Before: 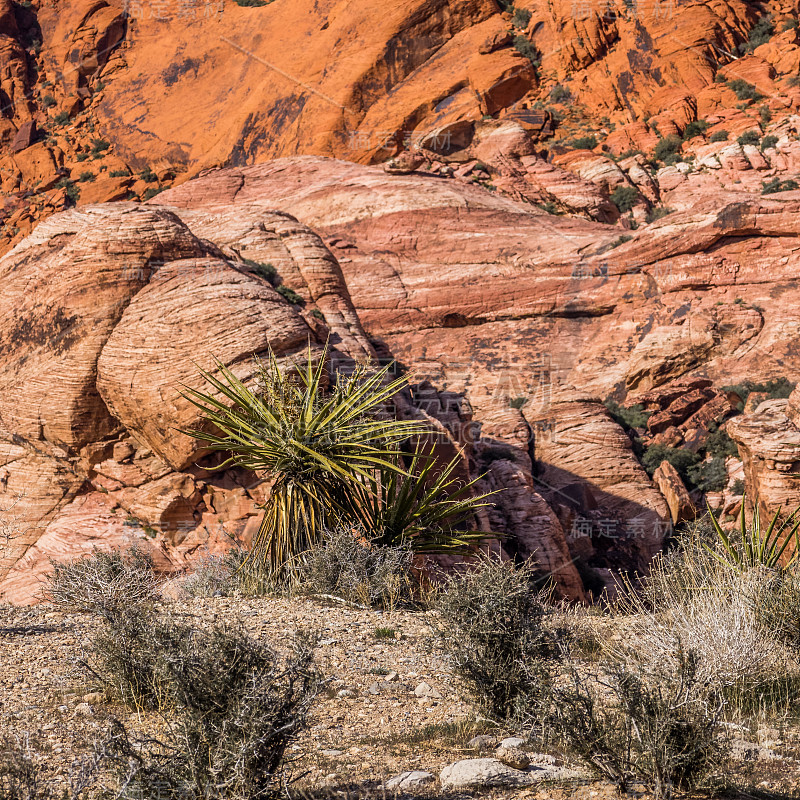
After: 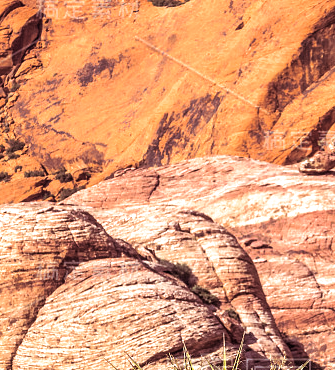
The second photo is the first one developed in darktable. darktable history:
exposure: black level correction 0, exposure 0.7 EV, compensate exposure bias true, compensate highlight preservation false
crop and rotate: left 10.817%, top 0.062%, right 47.194%, bottom 53.626%
split-toning: on, module defaults
